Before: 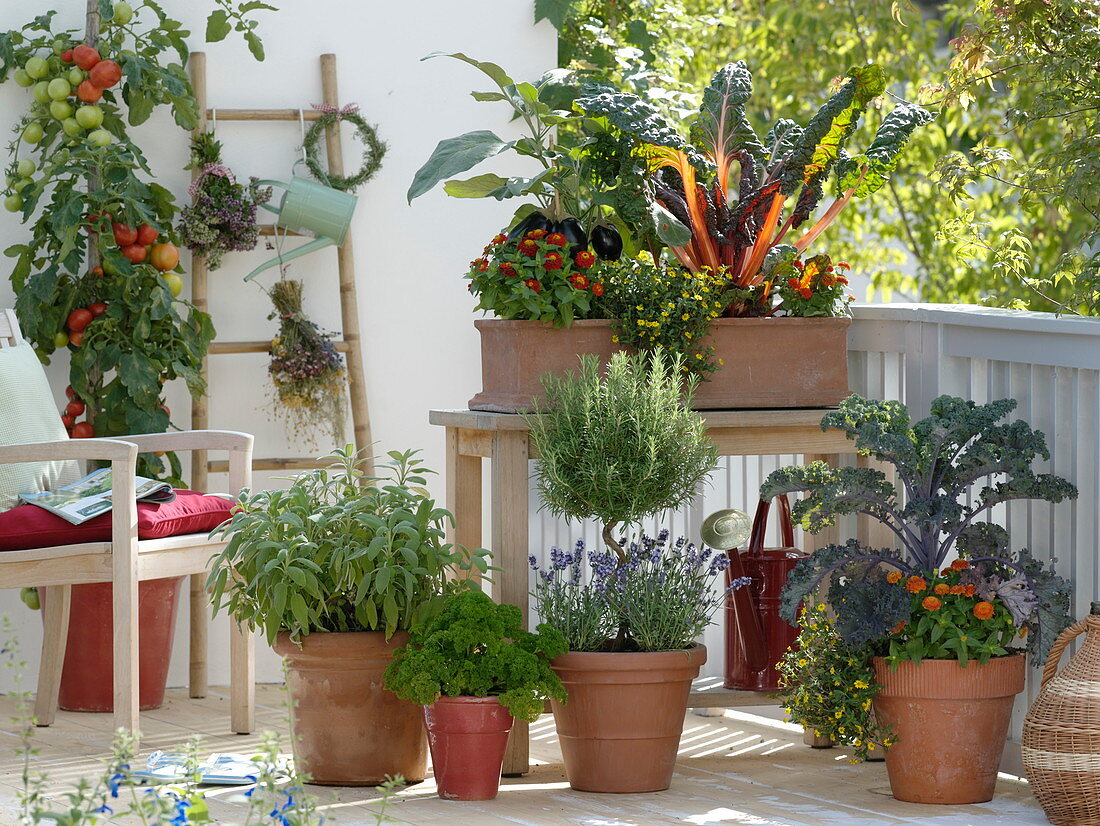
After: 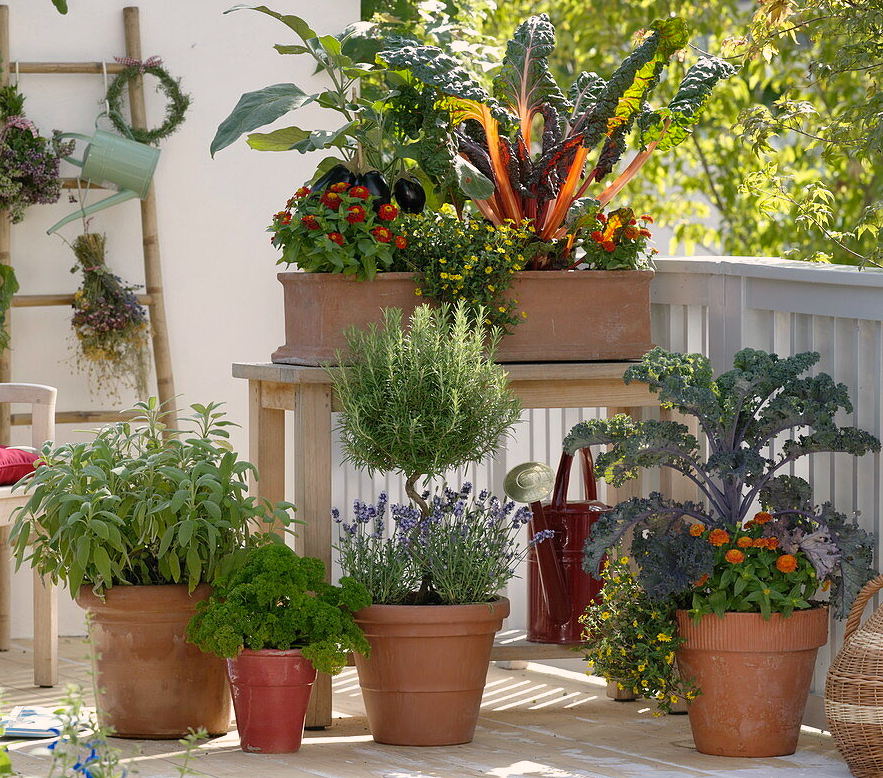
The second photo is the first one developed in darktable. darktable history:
crop and rotate: left 17.959%, top 5.771%, right 1.742%
color correction: highlights a* 3.84, highlights b* 5.07
shadows and highlights: shadows 43.71, white point adjustment -1.46, soften with gaussian
